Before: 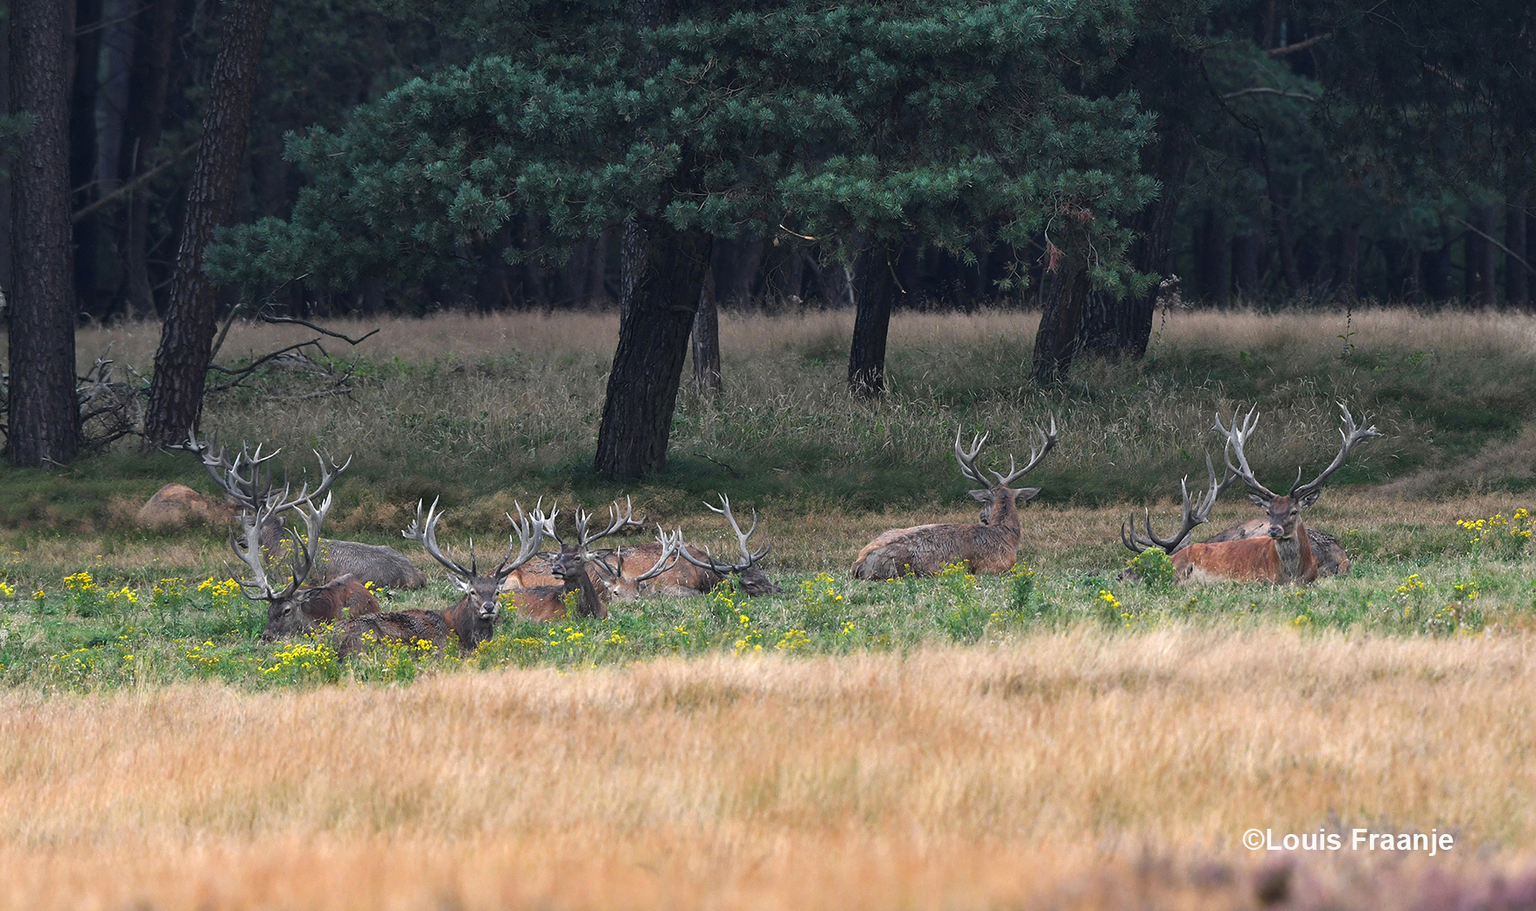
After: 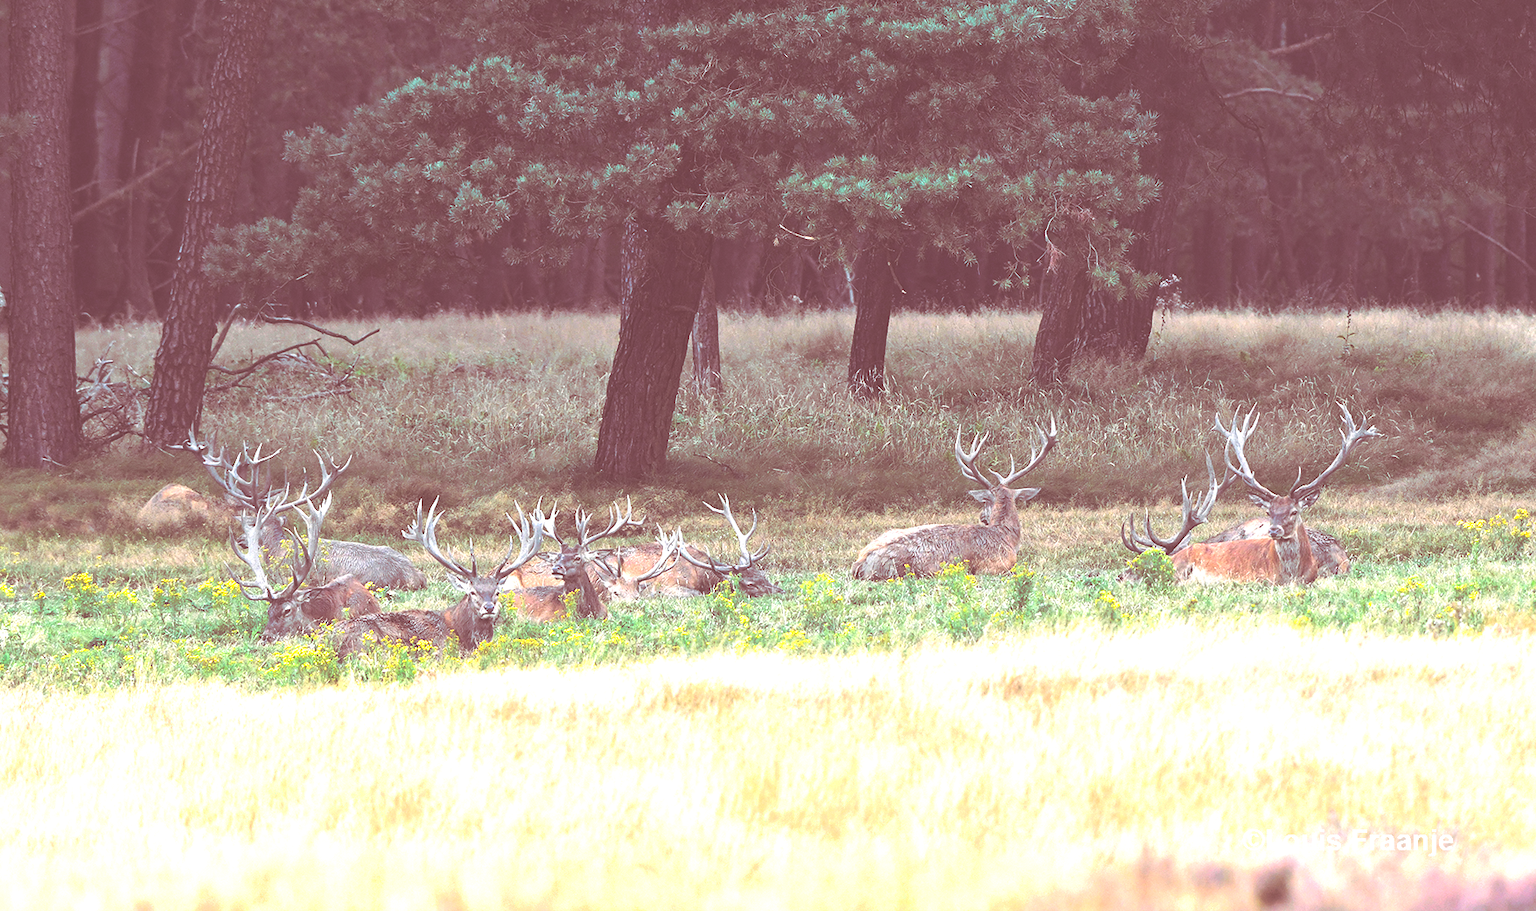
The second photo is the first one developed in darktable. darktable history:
split-toning: highlights › hue 187.2°, highlights › saturation 0.83, balance -68.05, compress 56.43%
contrast brightness saturation: contrast 0.03, brightness 0.06, saturation 0.13
exposure: black level correction -0.023, exposure 1.397 EV, compensate highlight preservation false
